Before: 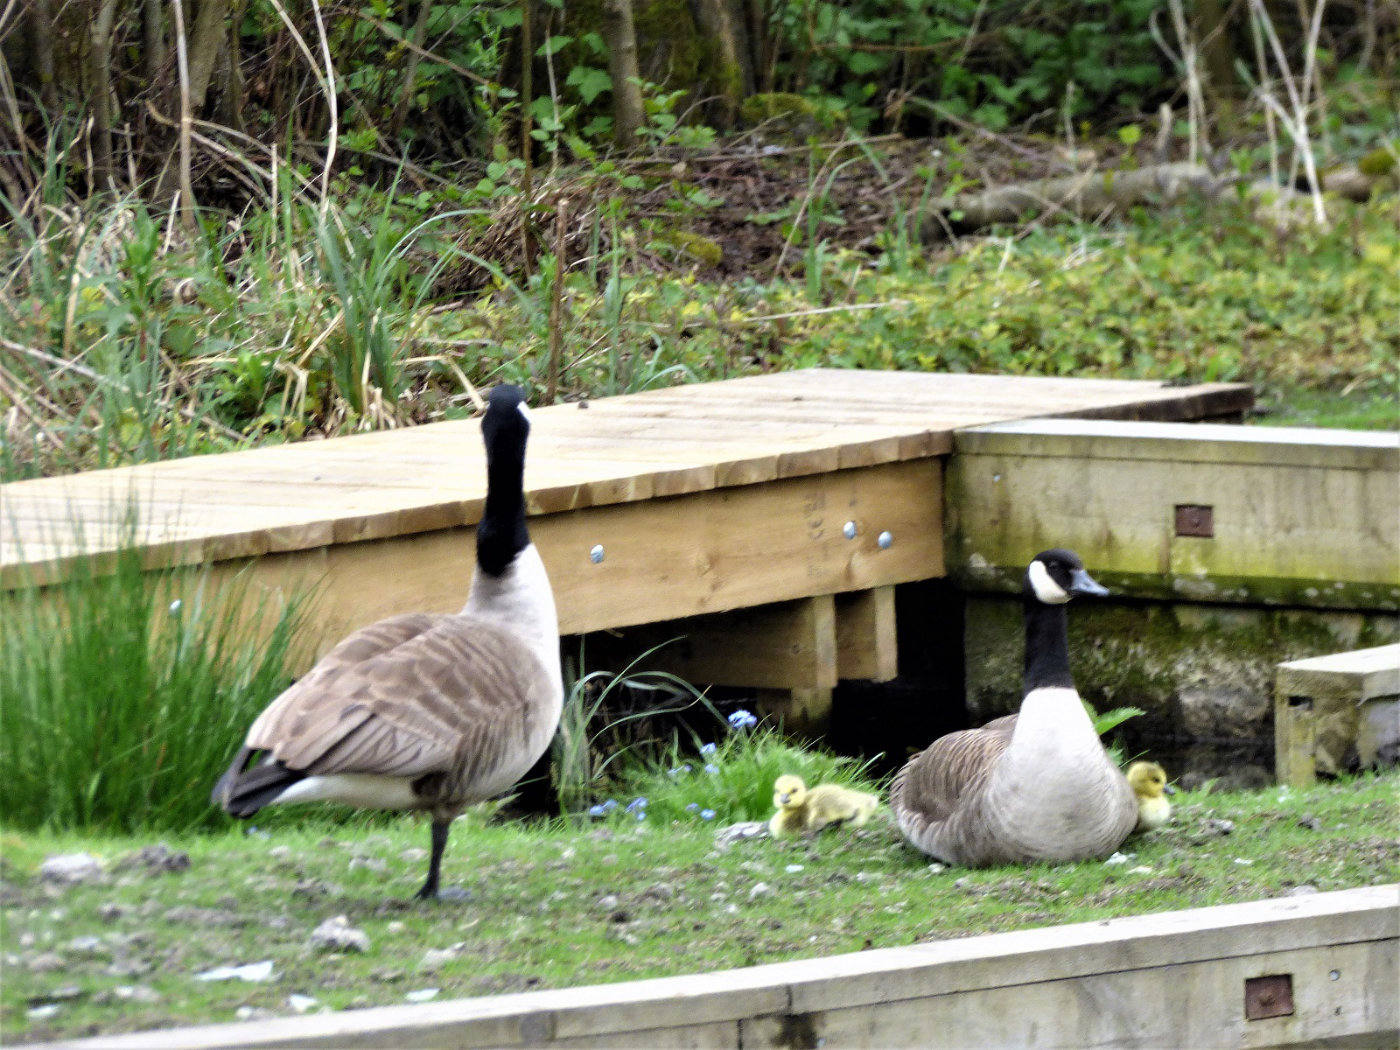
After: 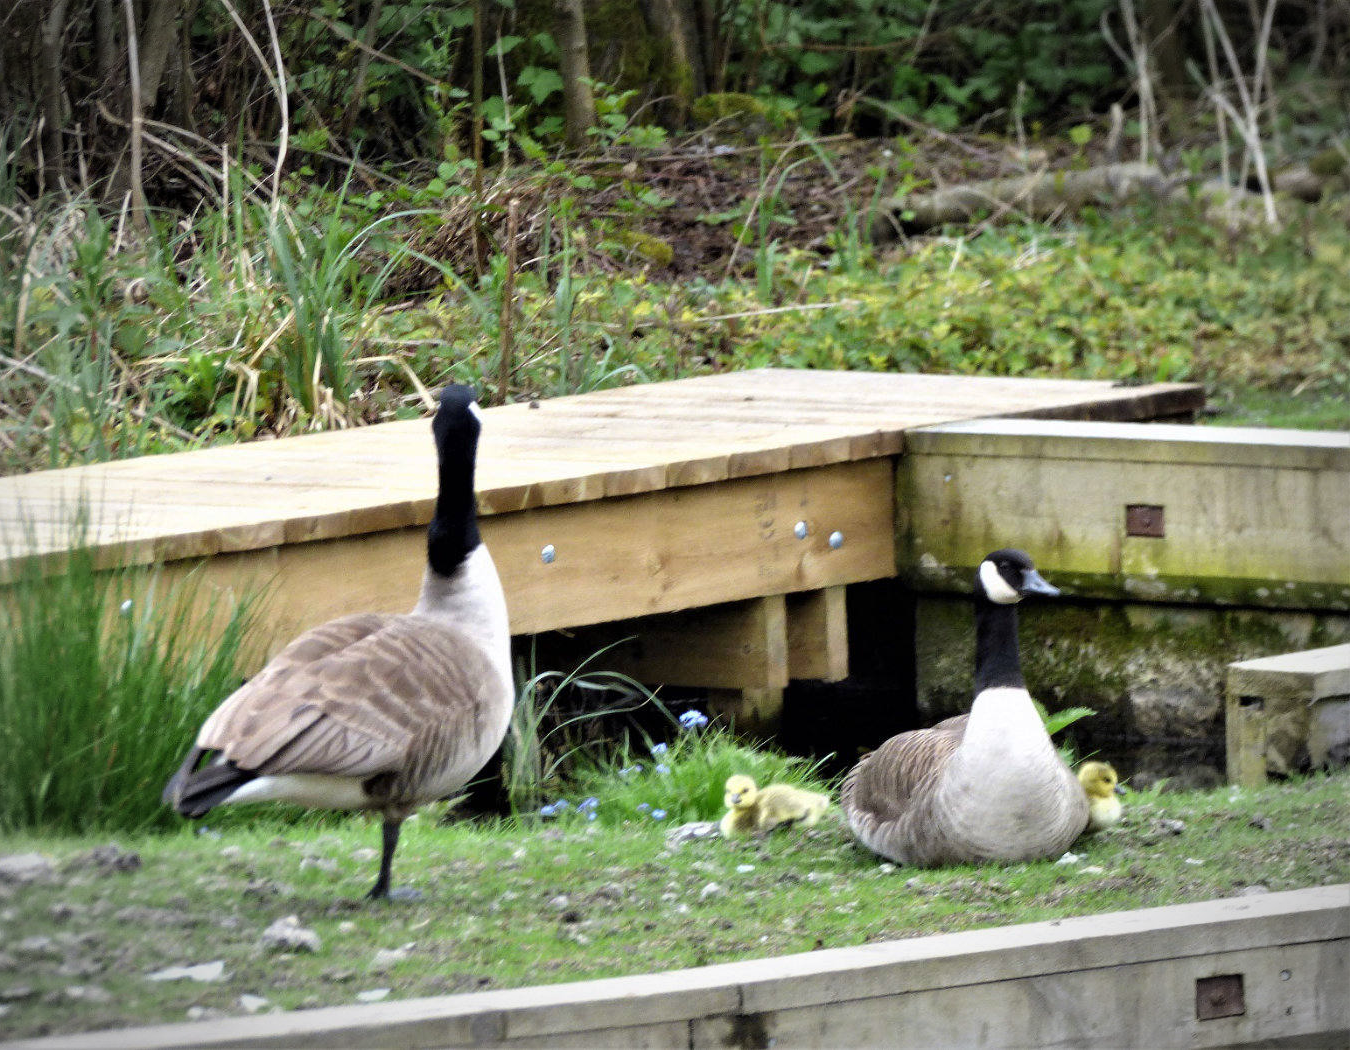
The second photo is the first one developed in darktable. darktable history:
crop and rotate: left 3.503%
vignetting: automatic ratio true, unbound false
